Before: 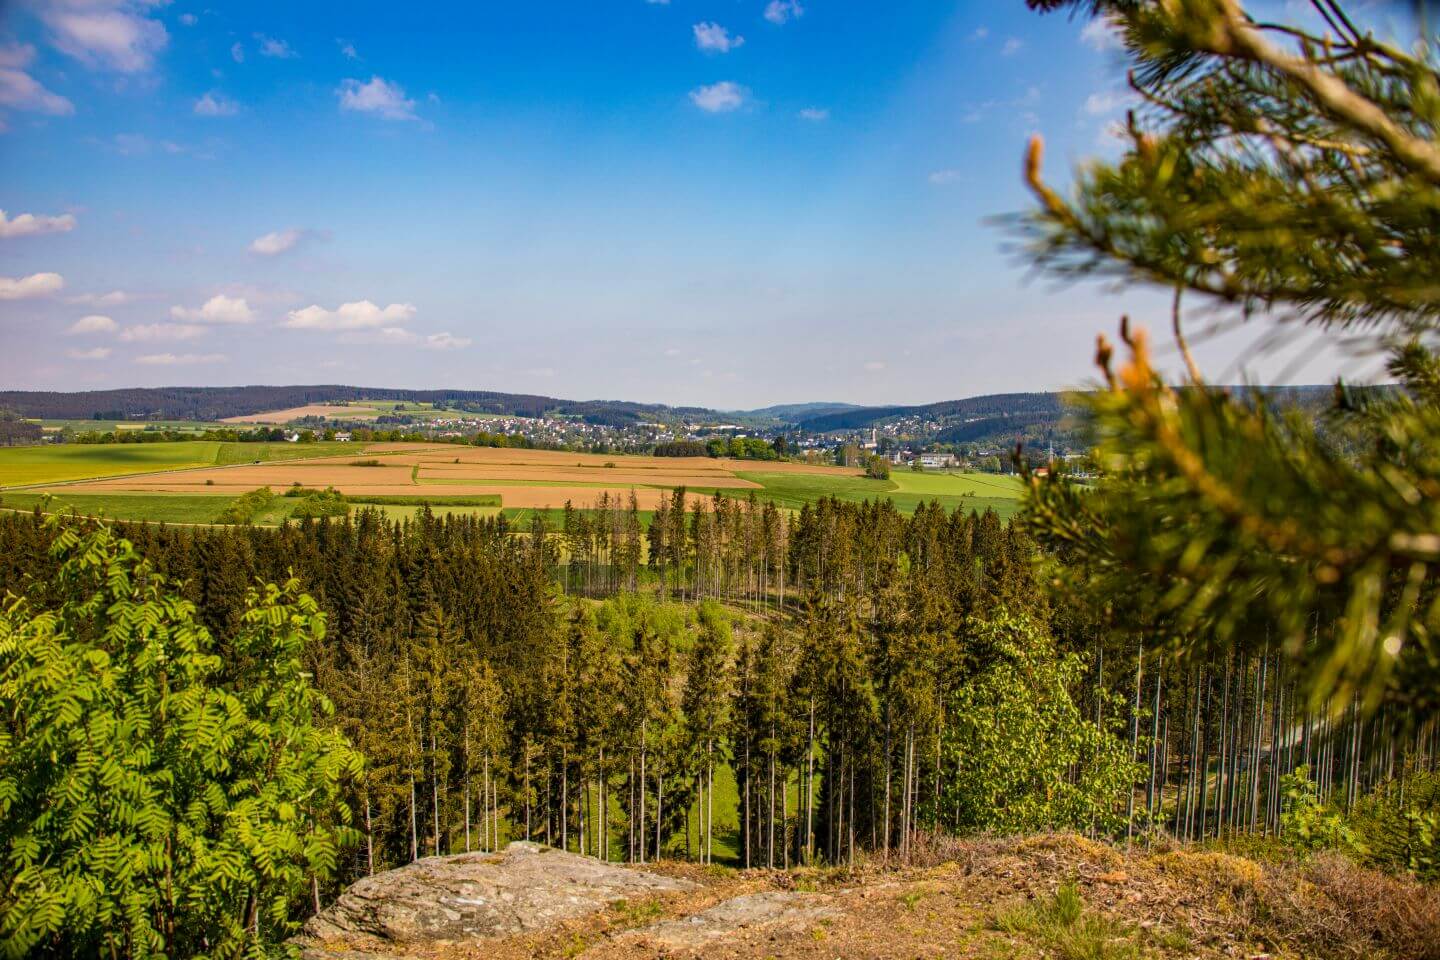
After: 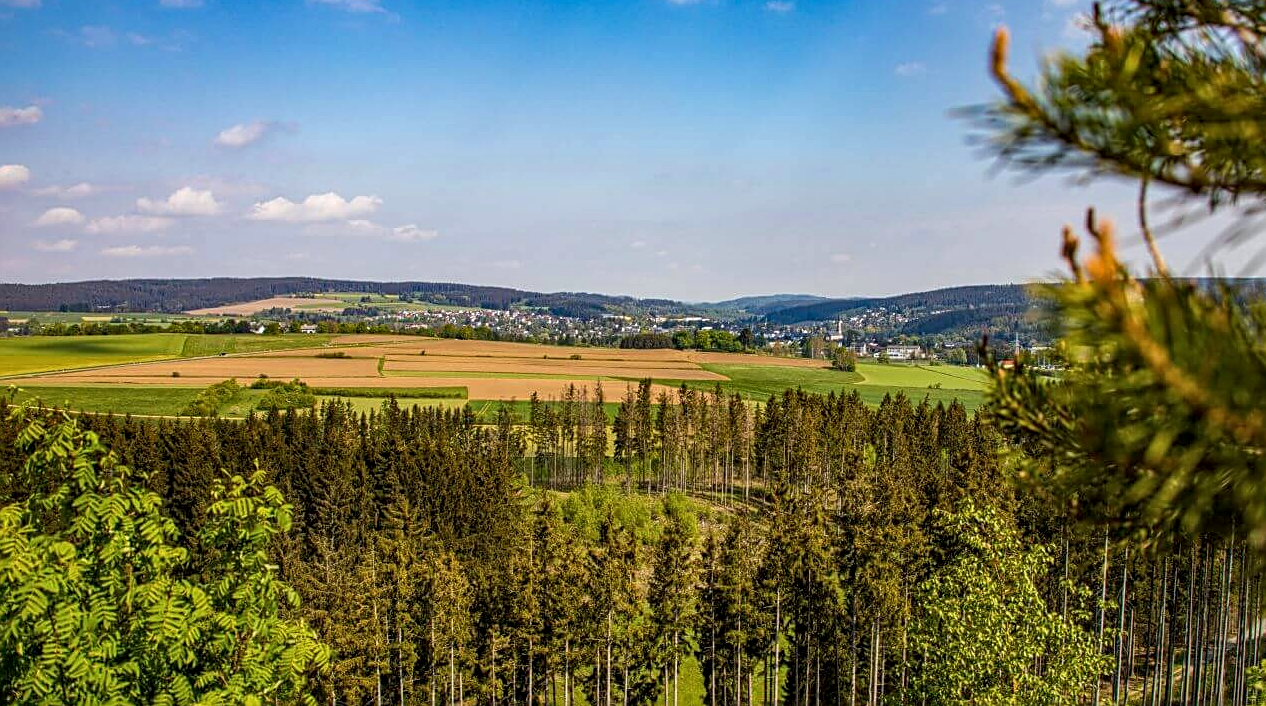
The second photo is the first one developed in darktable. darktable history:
white balance: red 0.986, blue 1.01
crop and rotate: left 2.425%, top 11.305%, right 9.6%, bottom 15.08%
local contrast: on, module defaults
sharpen: on, module defaults
